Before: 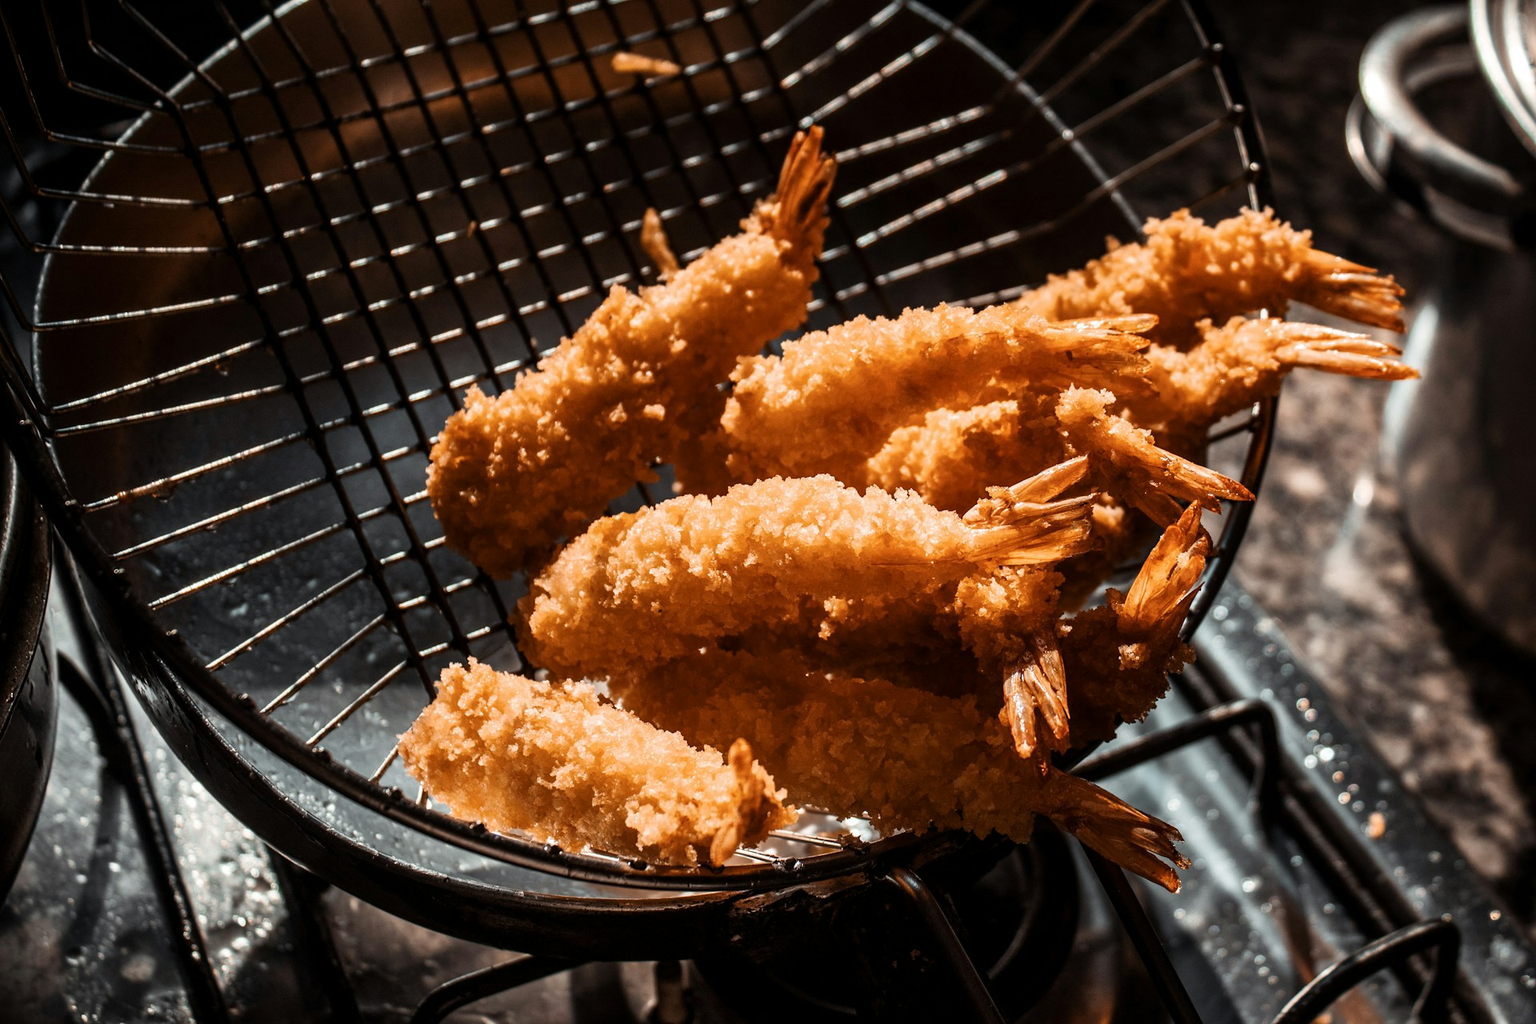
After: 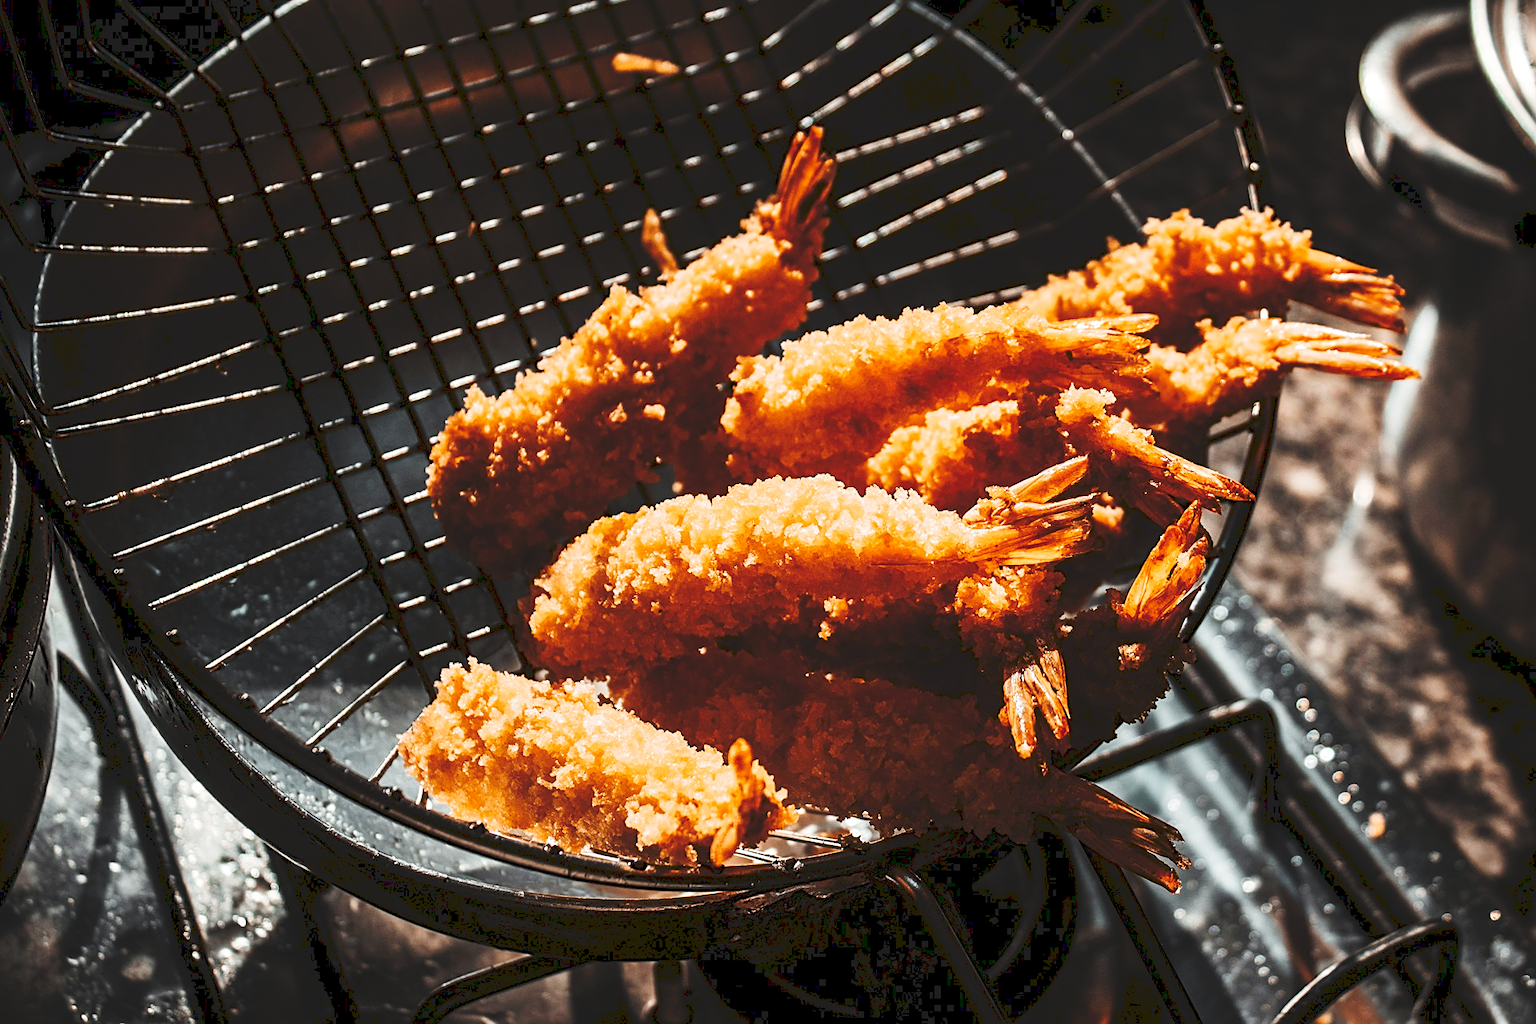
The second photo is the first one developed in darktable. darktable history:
tone curve: curves: ch0 [(0, 0) (0.003, 0.117) (0.011, 0.118) (0.025, 0.123) (0.044, 0.13) (0.069, 0.137) (0.1, 0.149) (0.136, 0.157) (0.177, 0.184) (0.224, 0.217) (0.277, 0.257) (0.335, 0.324) (0.399, 0.406) (0.468, 0.511) (0.543, 0.609) (0.623, 0.712) (0.709, 0.8) (0.801, 0.877) (0.898, 0.938) (1, 1)], preserve colors none
sharpen: on, module defaults
